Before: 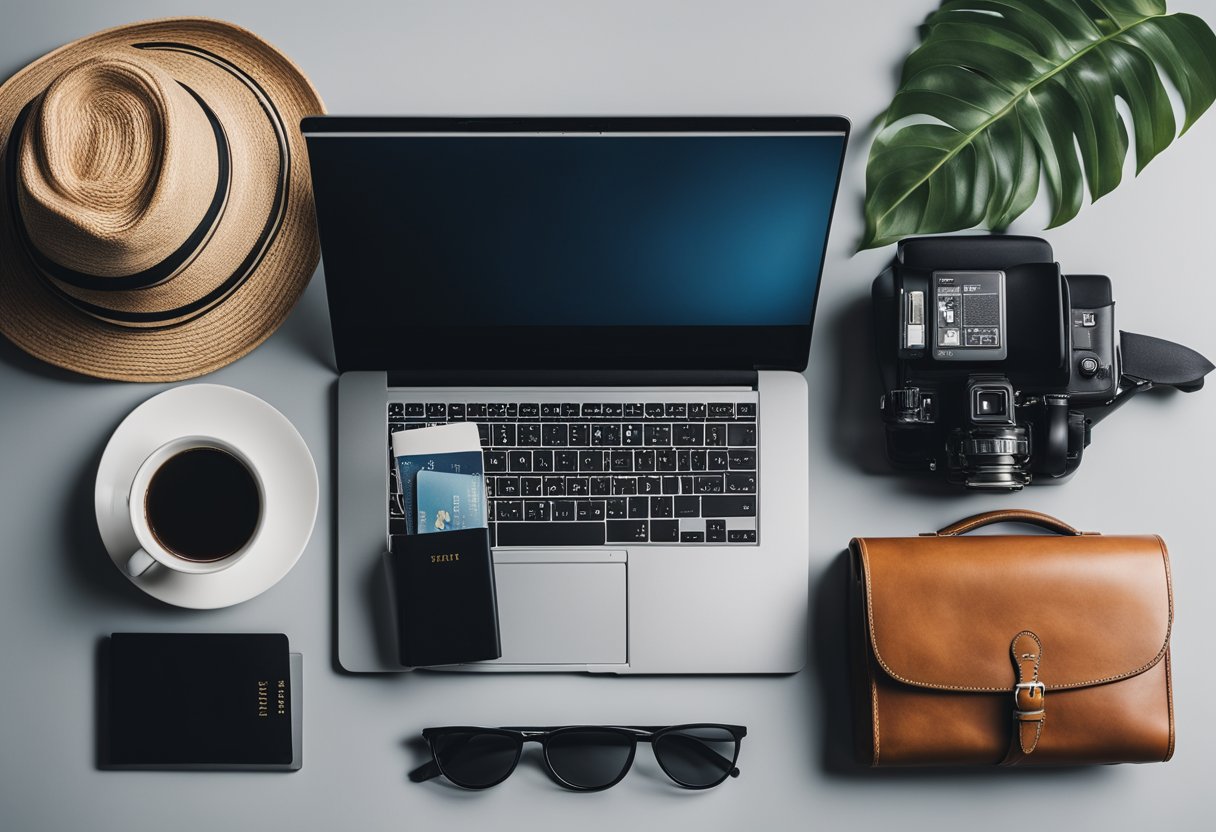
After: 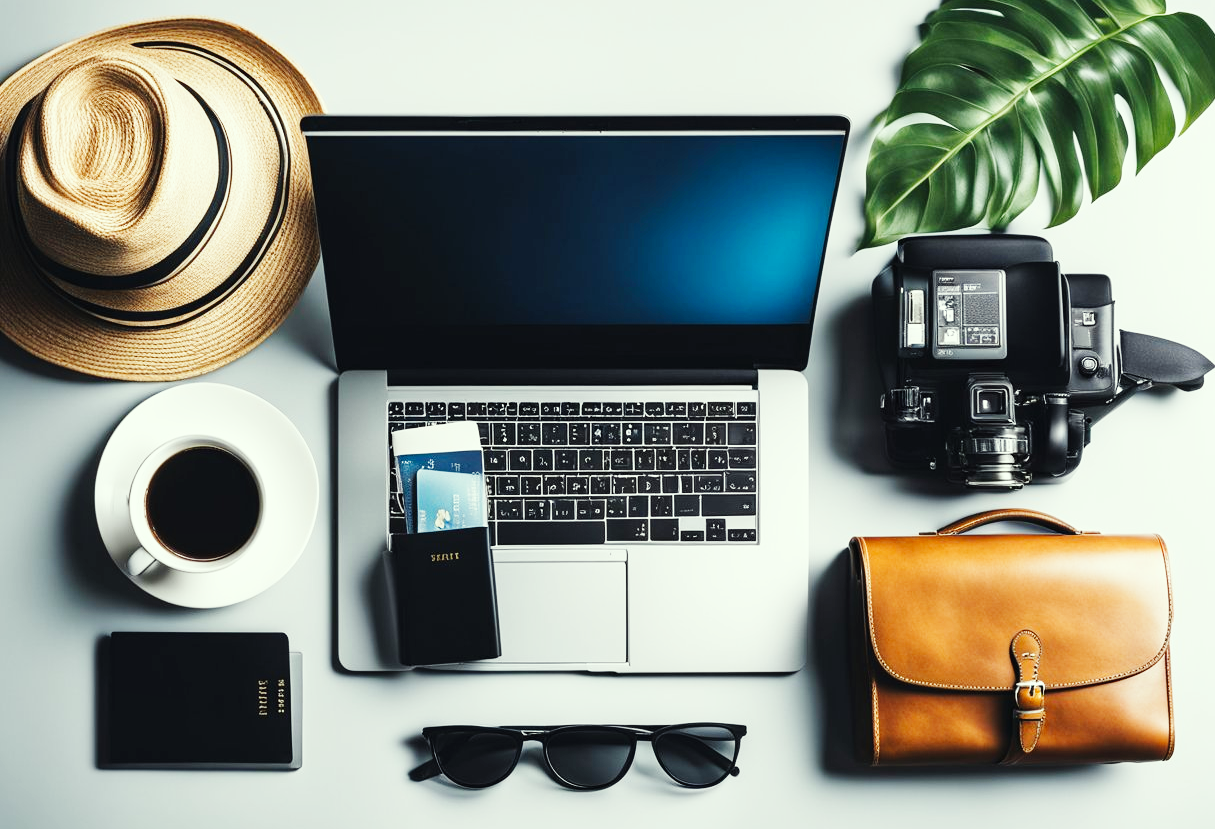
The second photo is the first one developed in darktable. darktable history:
shadows and highlights: shadows 25.1, highlights -26.57
base curve: curves: ch0 [(0, 0.003) (0.001, 0.002) (0.006, 0.004) (0.02, 0.022) (0.048, 0.086) (0.094, 0.234) (0.162, 0.431) (0.258, 0.629) (0.385, 0.8) (0.548, 0.918) (0.751, 0.988) (1, 1)], preserve colors none
crop: top 0.142%, bottom 0.185%
color correction: highlights a* -4.55, highlights b* 5.04, saturation 0.965
